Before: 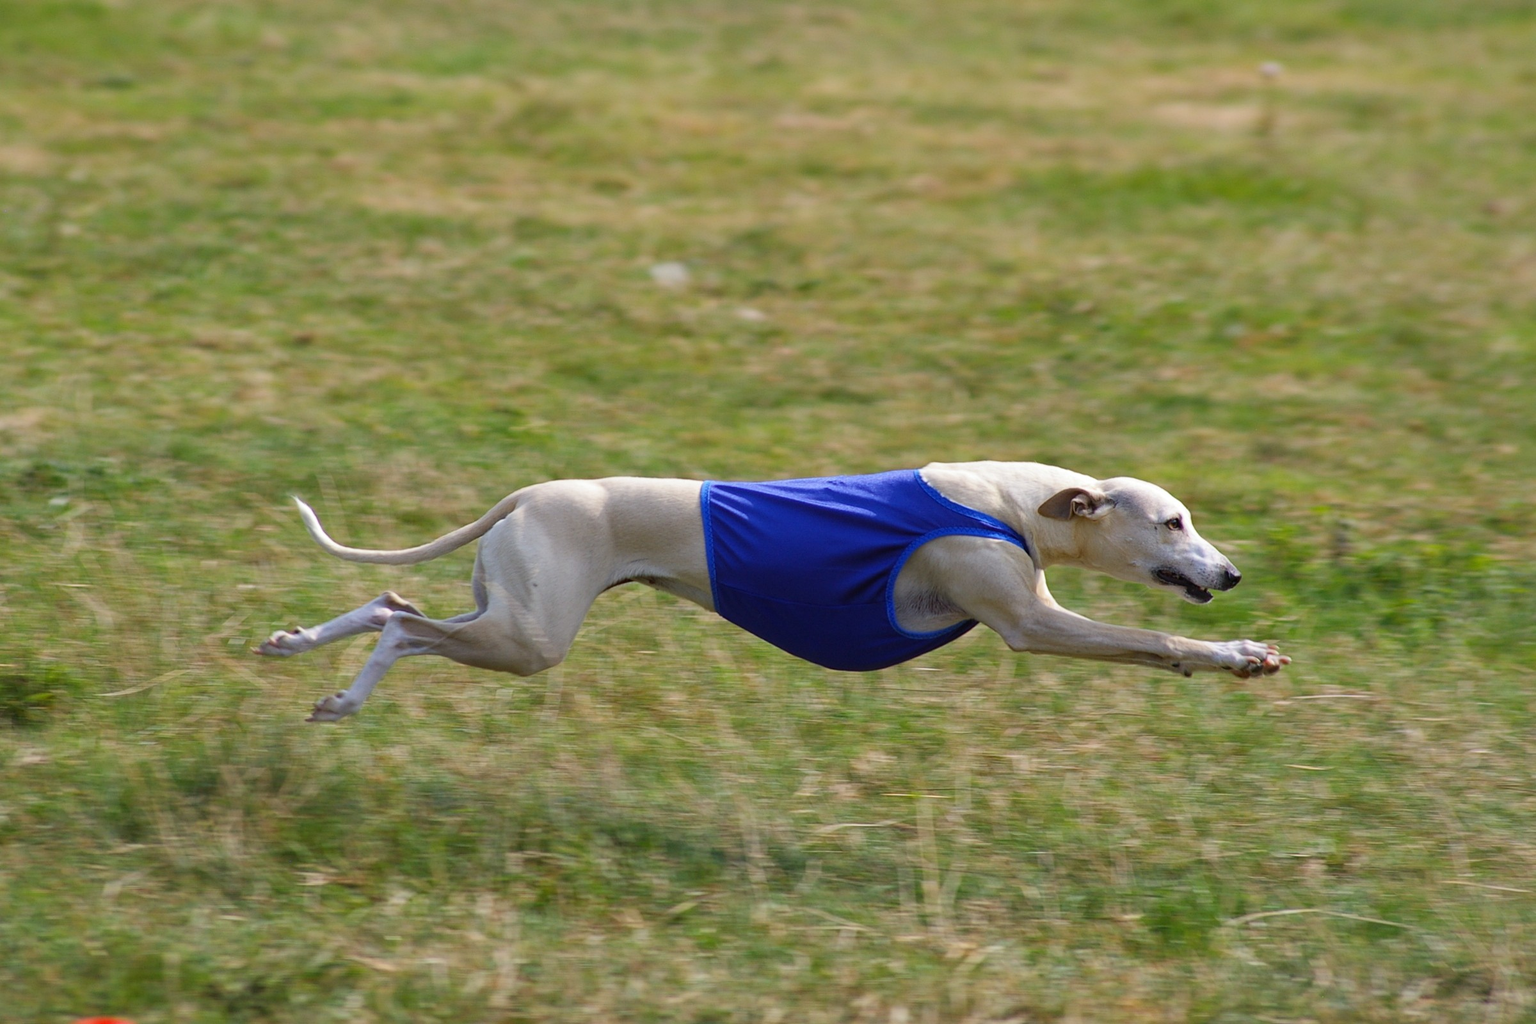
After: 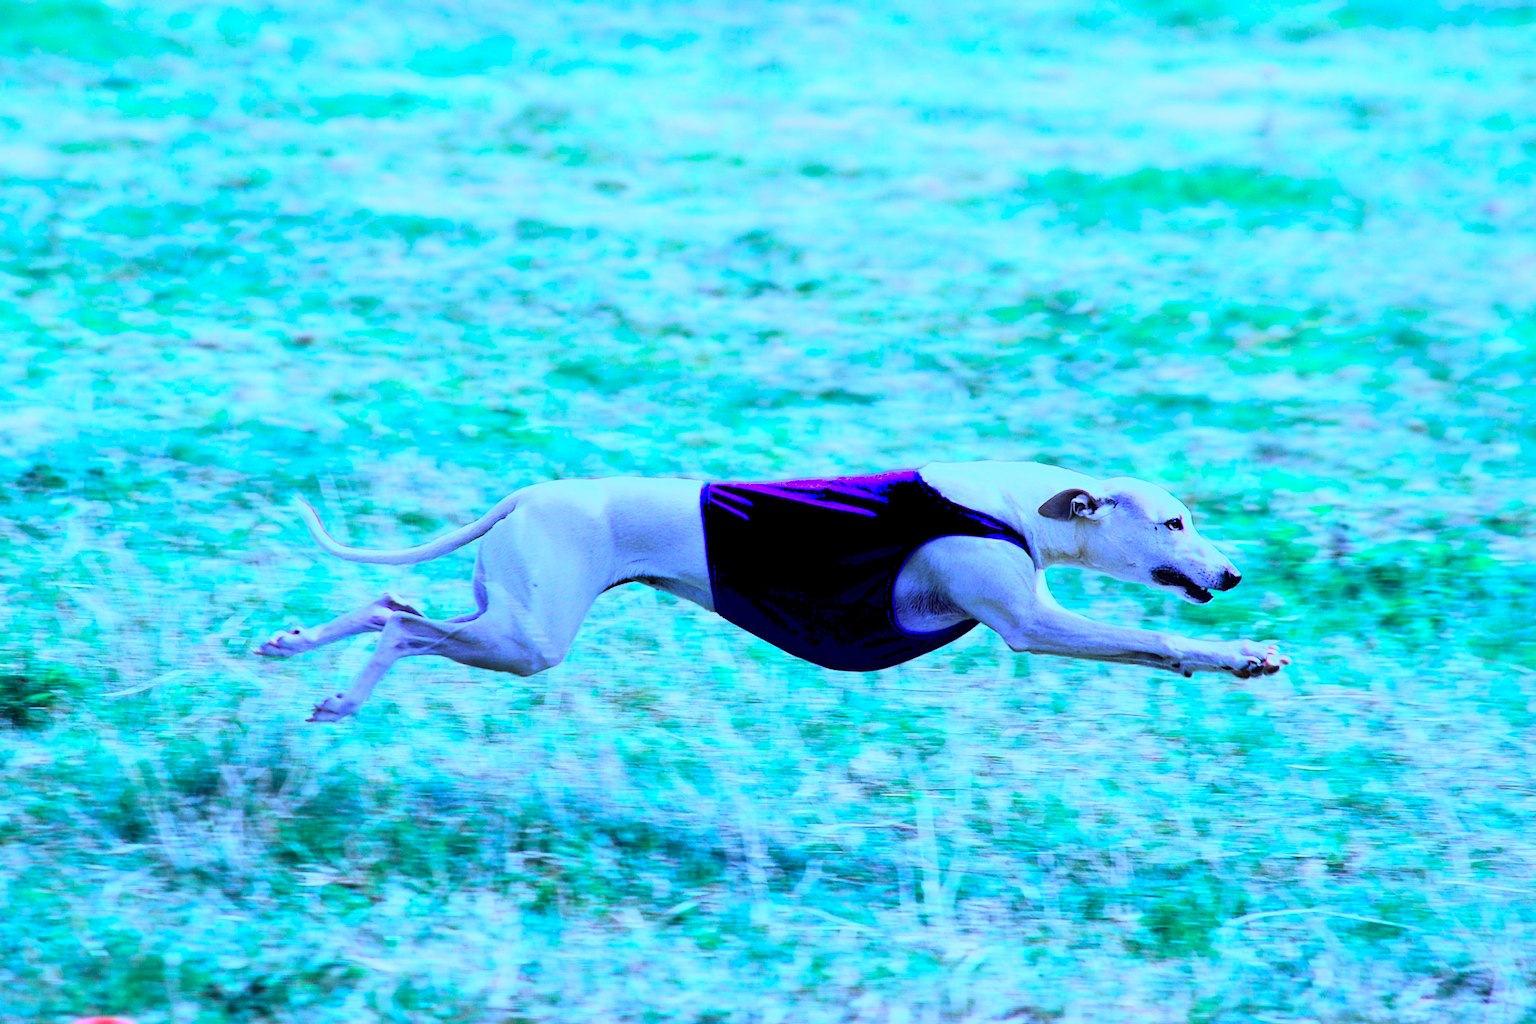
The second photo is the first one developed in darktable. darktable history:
rgb curve: curves: ch0 [(0, 0) (0.21, 0.15) (0.24, 0.21) (0.5, 0.75) (0.75, 0.96) (0.89, 0.99) (1, 1)]; ch1 [(0, 0.02) (0.21, 0.13) (0.25, 0.2) (0.5, 0.67) (0.75, 0.9) (0.89, 0.97) (1, 1)]; ch2 [(0, 0.02) (0.21, 0.13) (0.25, 0.2) (0.5, 0.67) (0.75, 0.9) (0.89, 0.97) (1, 1)], compensate middle gray true
color calibration: output R [0.948, 0.091, -0.04, 0], output G [-0.3, 1.384, -0.085, 0], output B [-0.108, 0.061, 1.08, 0], illuminant as shot in camera, x 0.484, y 0.43, temperature 2405.29 K
